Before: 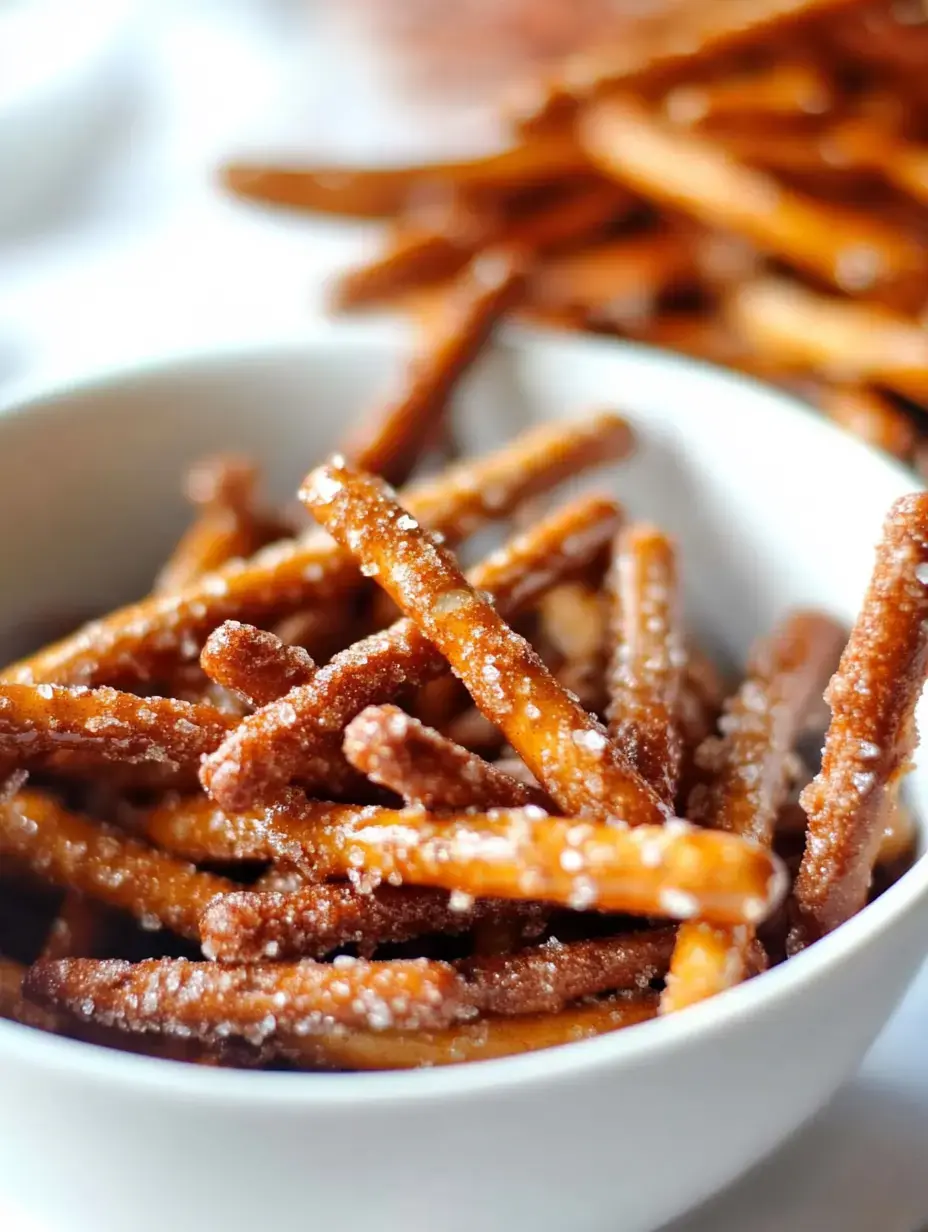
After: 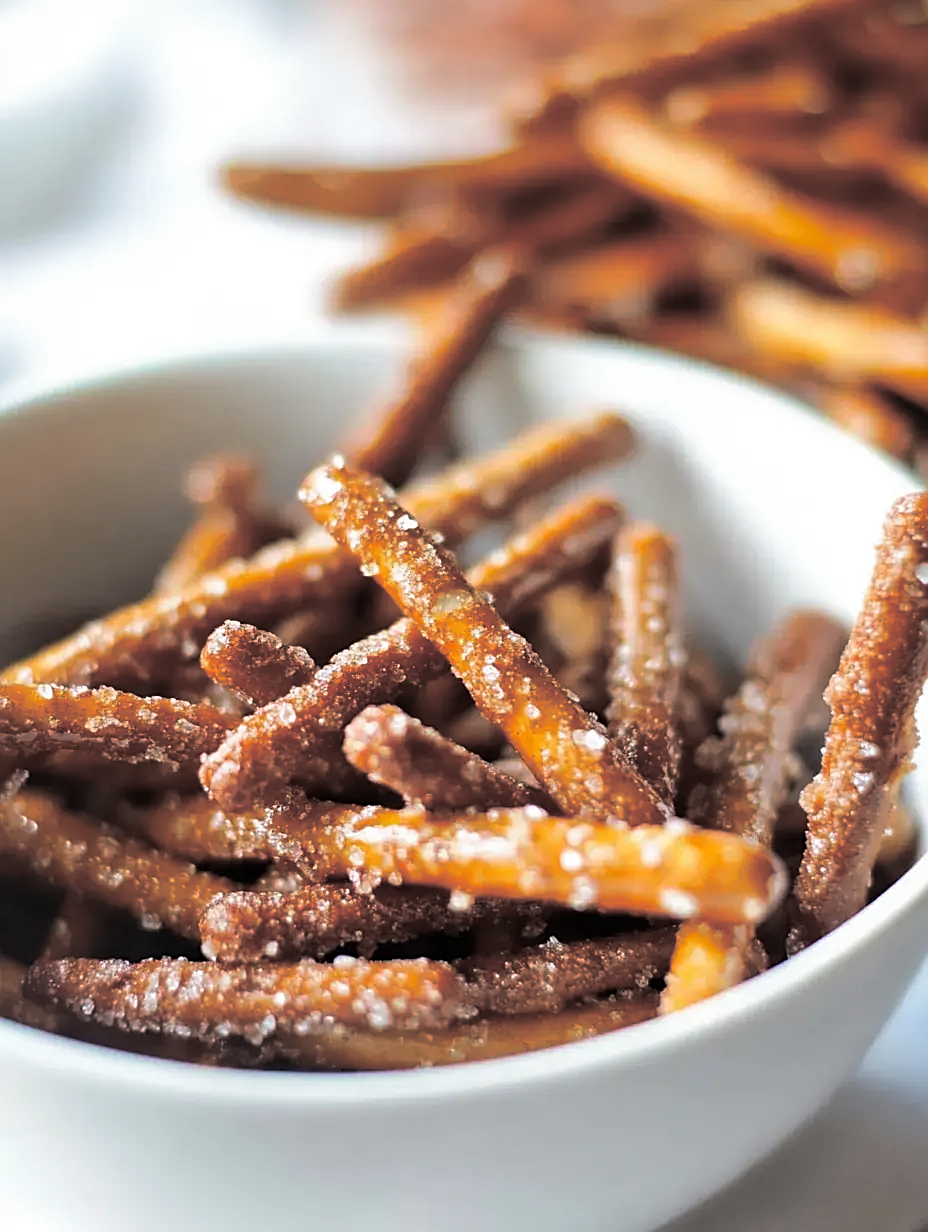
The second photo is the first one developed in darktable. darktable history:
sharpen: on, module defaults
split-toning: shadows › hue 36°, shadows › saturation 0.05, highlights › hue 10.8°, highlights › saturation 0.15, compress 40%
